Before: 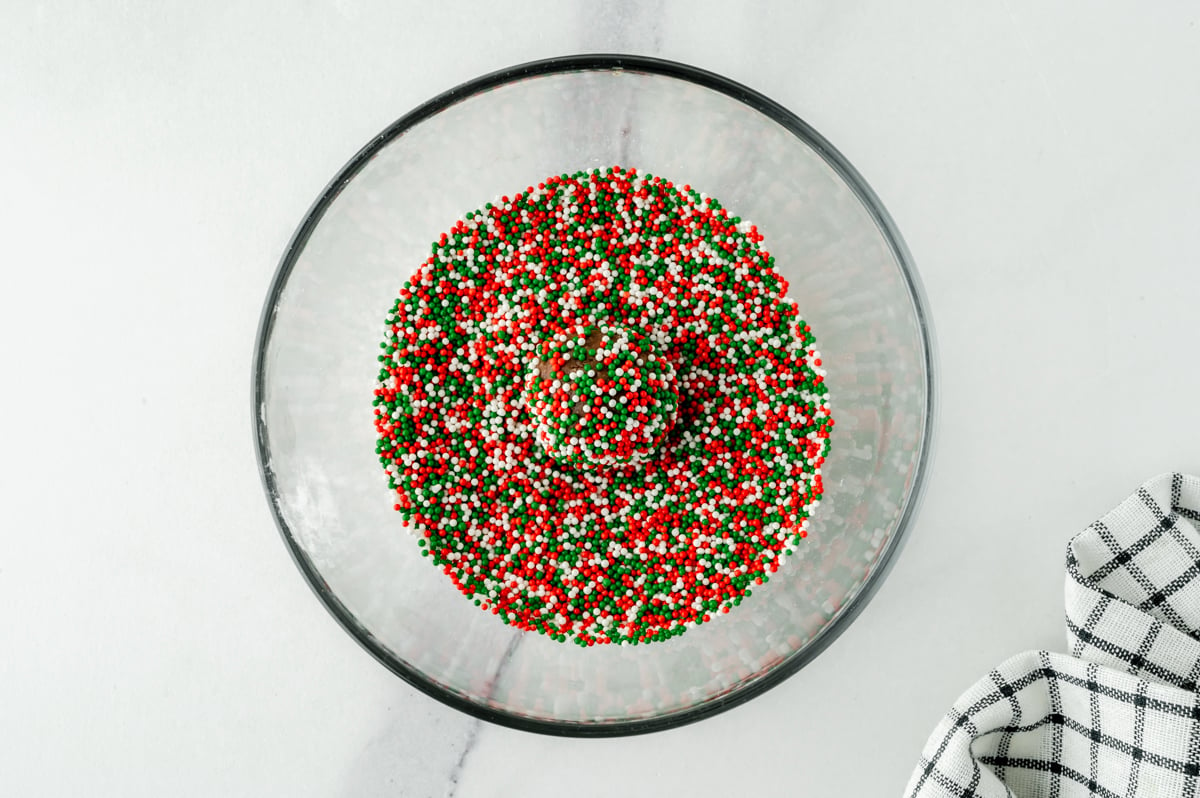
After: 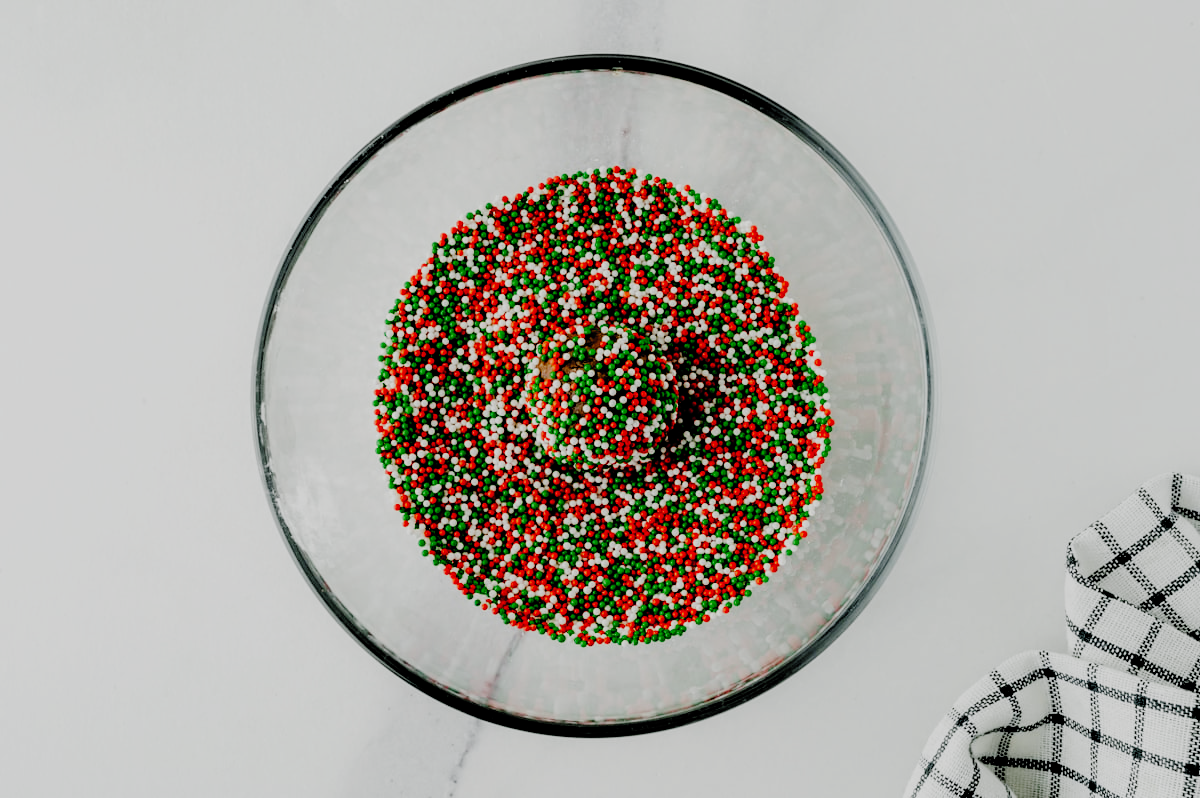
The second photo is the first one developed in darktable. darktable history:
contrast equalizer: octaves 7, y [[0.5, 0.5, 0.468, 0.5, 0.5, 0.5], [0.5 ×6], [0.5 ×6], [0 ×6], [0 ×6]]
filmic rgb: black relative exposure -2.85 EV, white relative exposure 4.56 EV, hardness 1.7, contrast 1.257, add noise in highlights 0.001, preserve chrominance no, color science v3 (2019), use custom middle-gray values true, contrast in highlights soft
